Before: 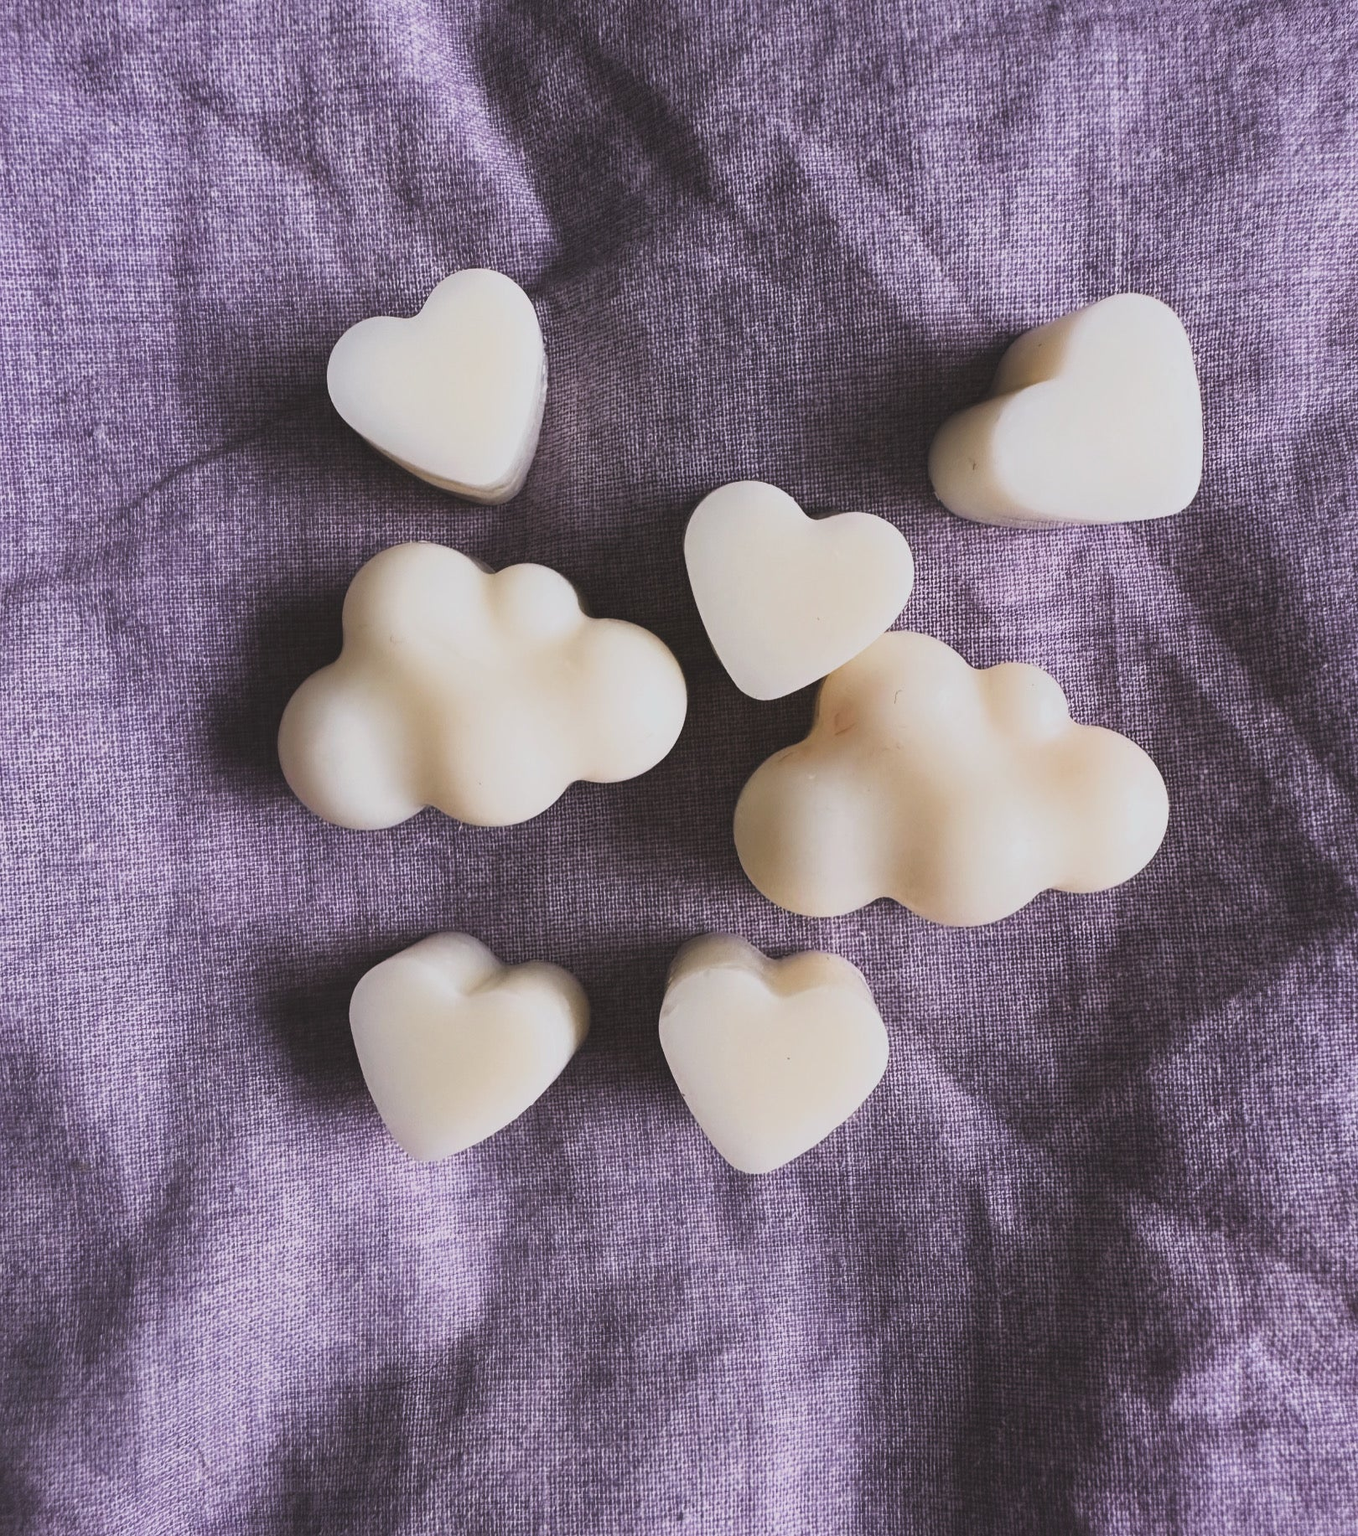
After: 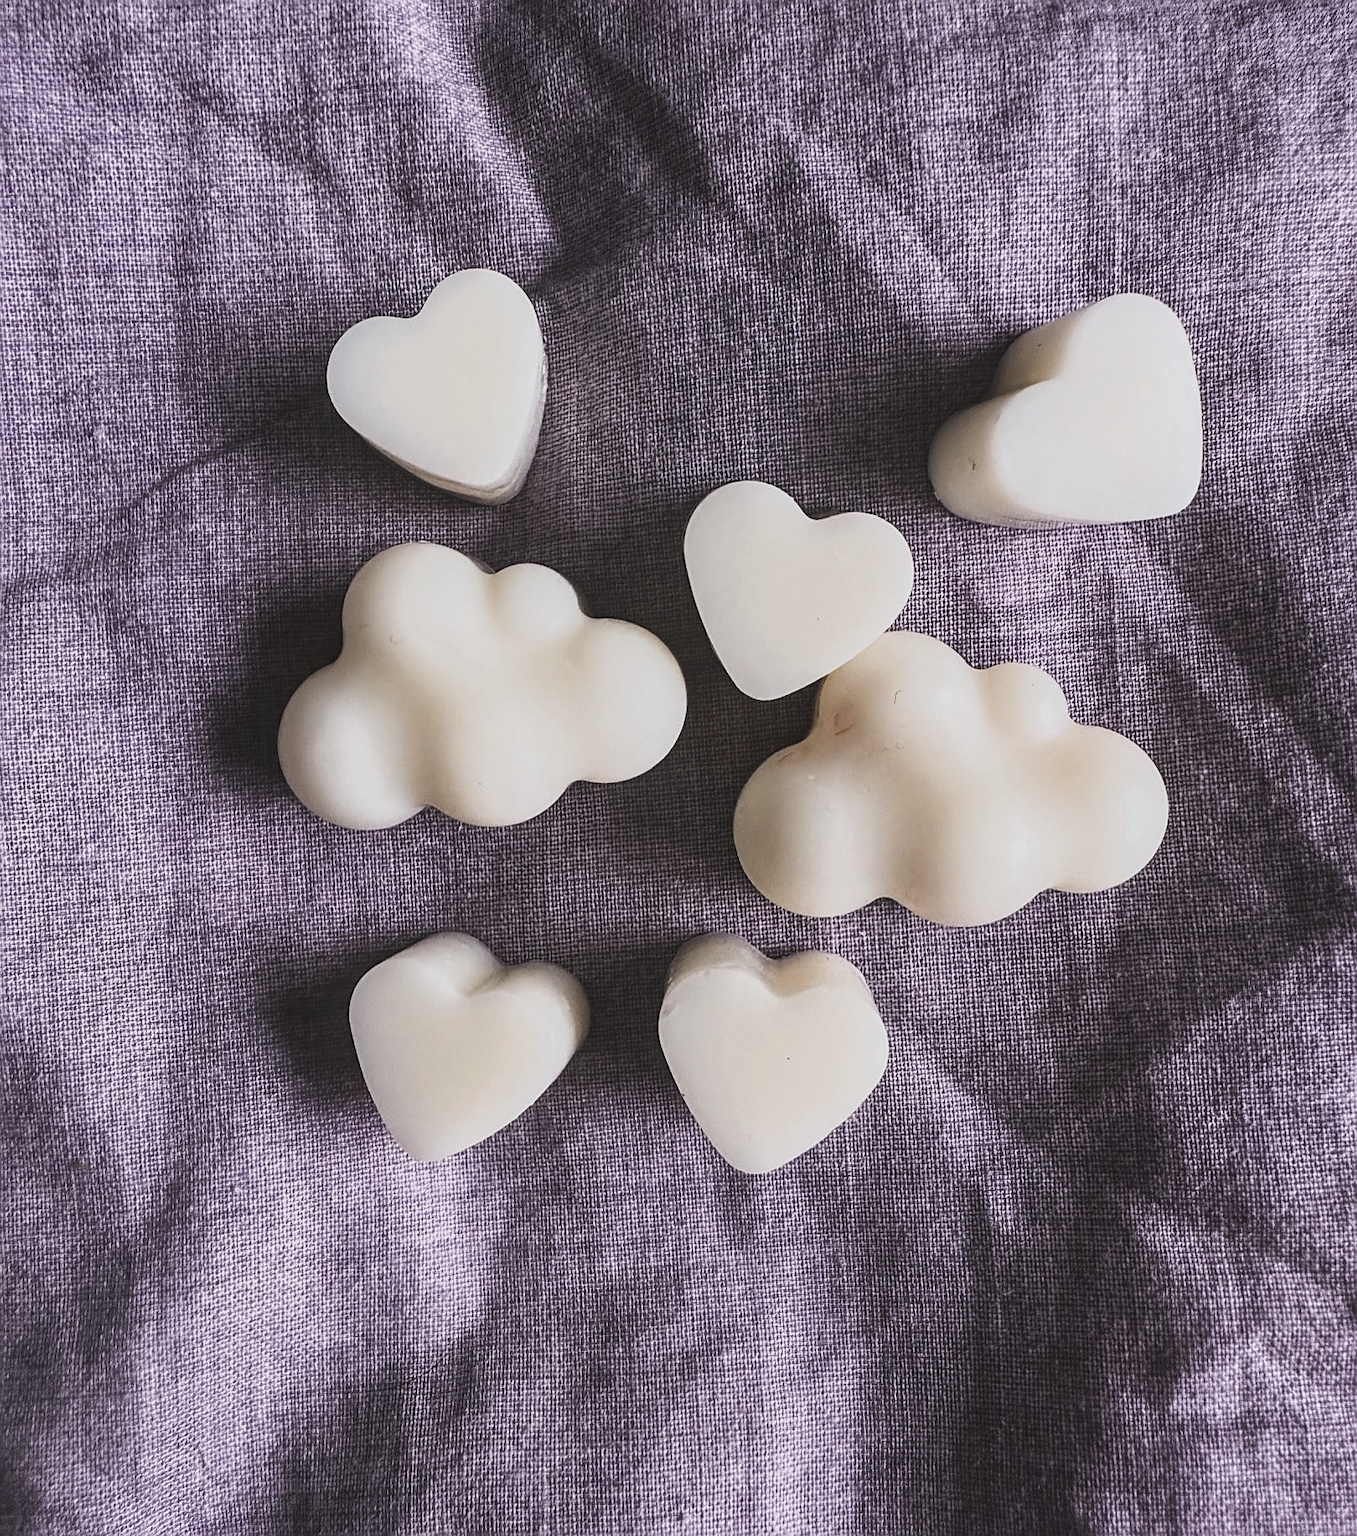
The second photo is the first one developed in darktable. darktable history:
tone equalizer: edges refinement/feathering 500, mask exposure compensation -1.57 EV, preserve details no
contrast brightness saturation: contrast 0.104, saturation -0.297
sharpen: amount 0.492
local contrast: on, module defaults
